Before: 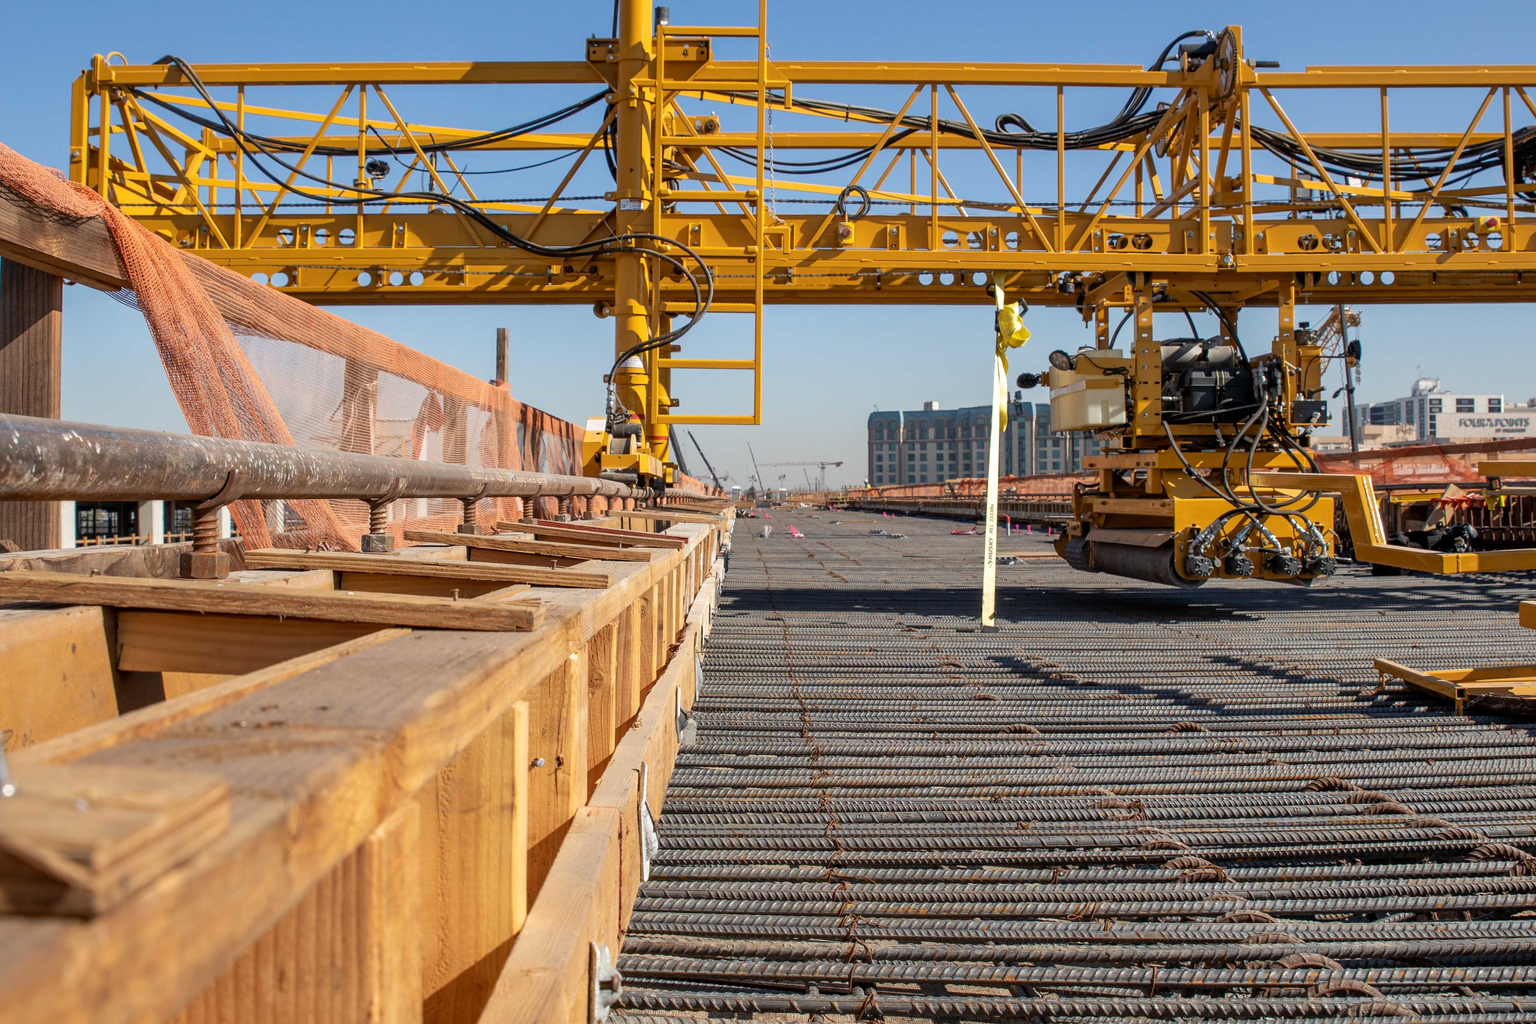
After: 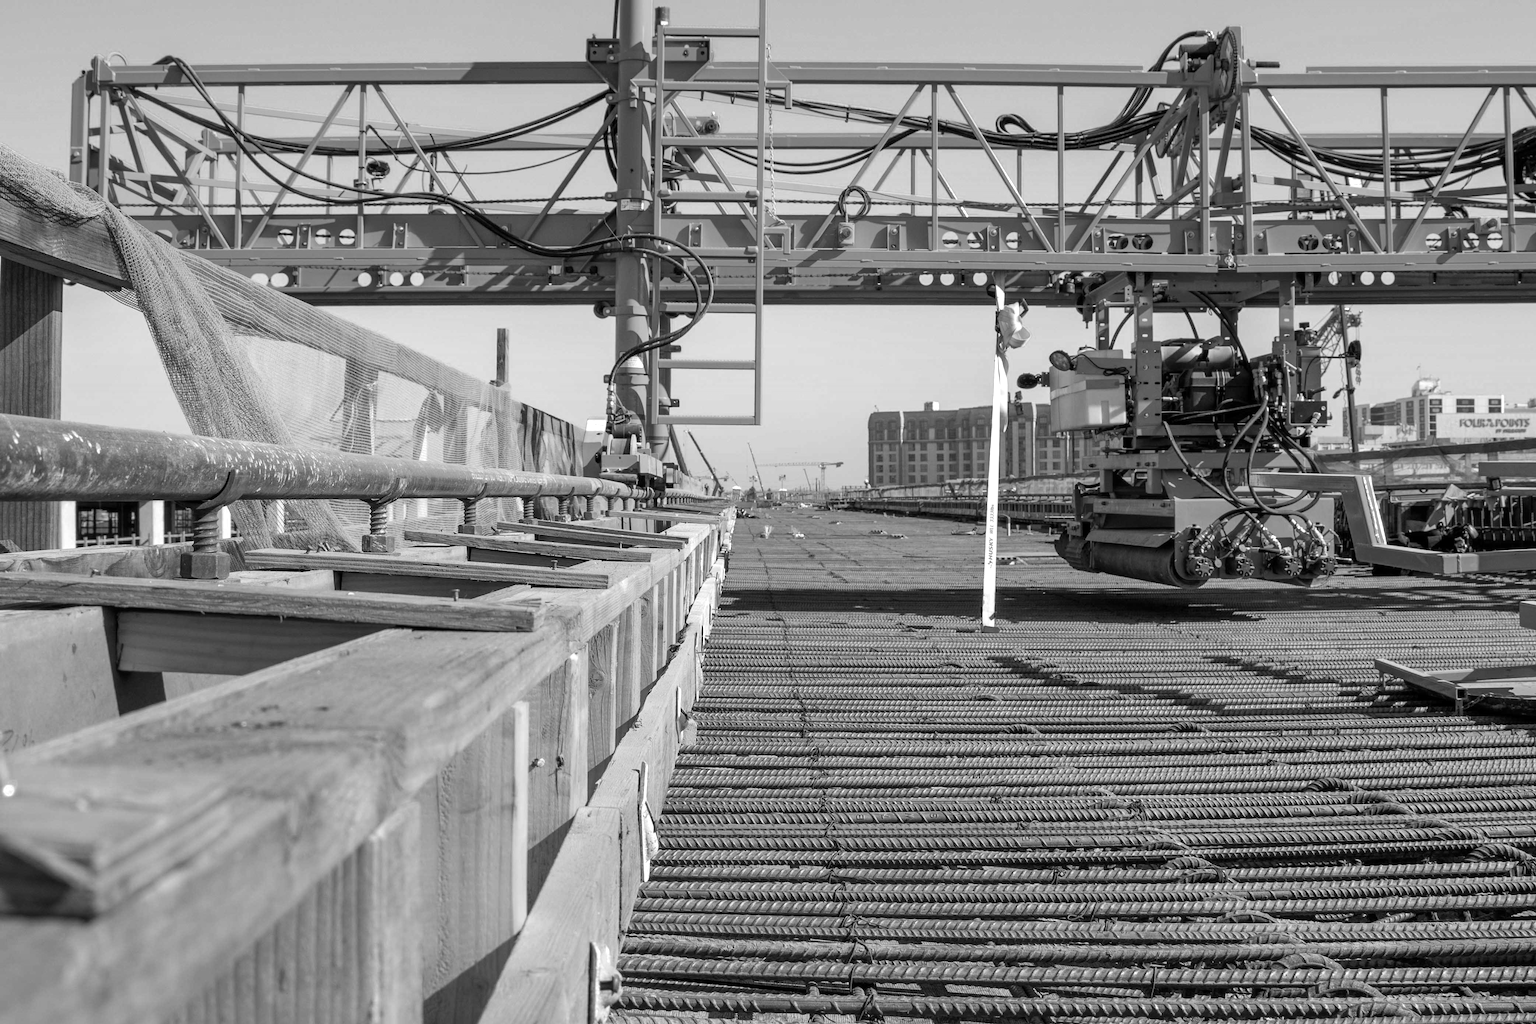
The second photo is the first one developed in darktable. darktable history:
color calibration: output gray [0.21, 0.42, 0.37, 0], gray › normalize channels true, illuminant same as pipeline (D50), adaptation XYZ, x 0.346, y 0.359, gamut compression 0
white balance: red 0.924, blue 1.095
exposure: exposure 0.367 EV, compensate highlight preservation false
